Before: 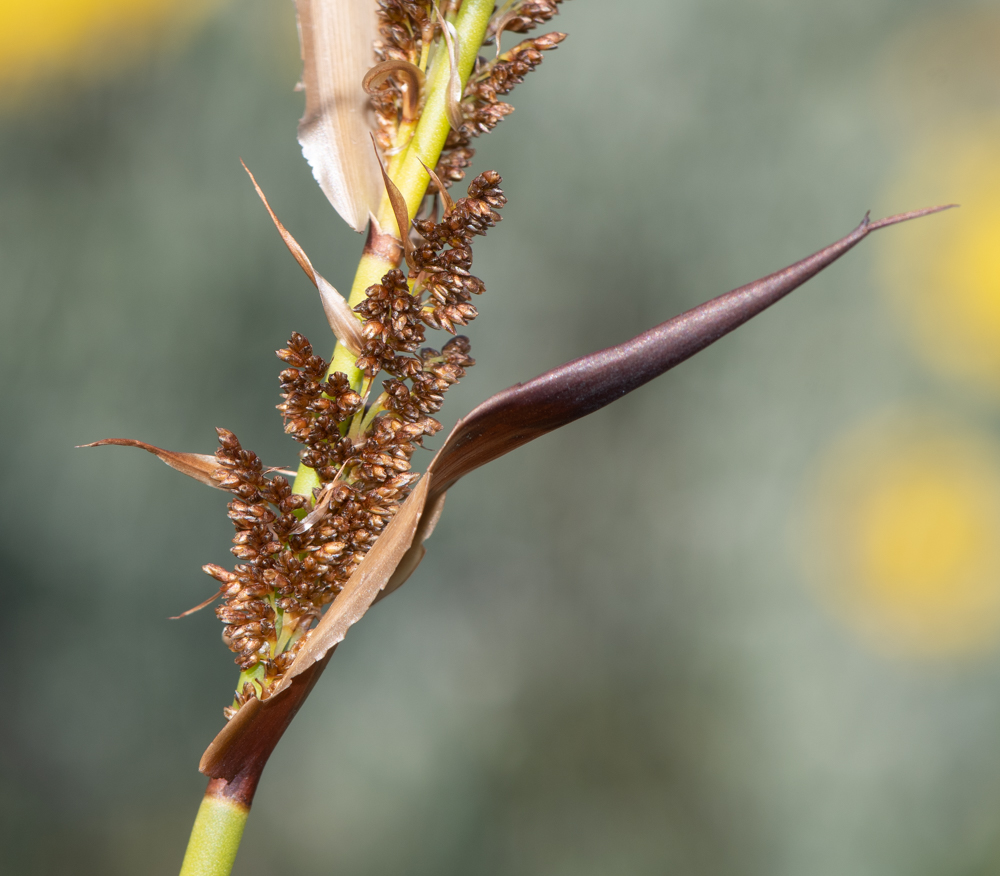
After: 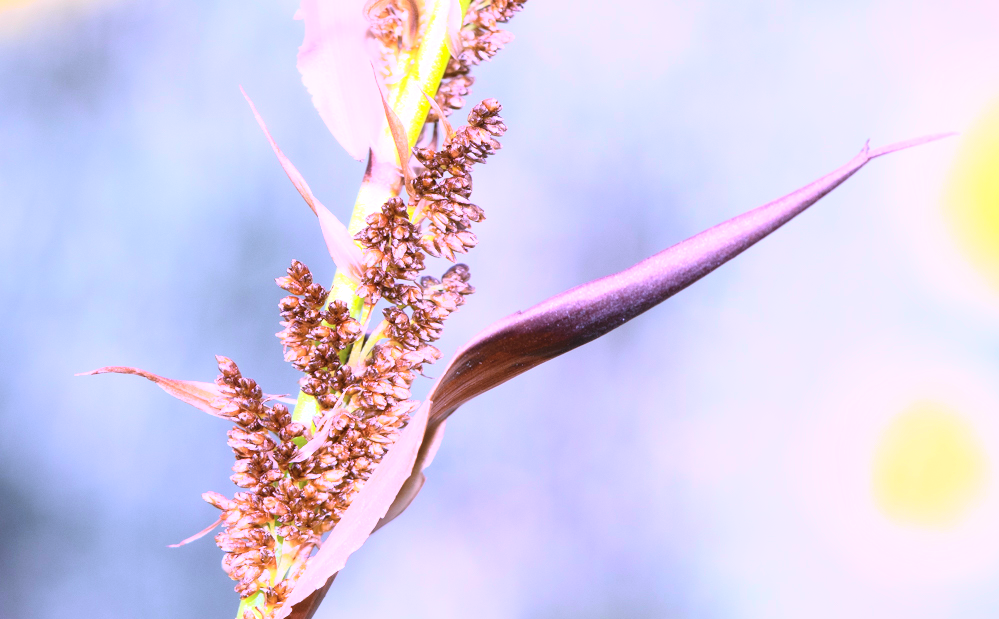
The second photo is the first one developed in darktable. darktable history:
tone curve: curves: ch0 [(0, 0) (0.131, 0.094) (0.326, 0.386) (0.481, 0.623) (0.593, 0.764) (0.812, 0.933) (1, 0.974)]; ch1 [(0, 0) (0.366, 0.367) (0.475, 0.453) (0.494, 0.493) (0.504, 0.497) (0.553, 0.584) (1, 1)]; ch2 [(0, 0) (0.333, 0.346) (0.375, 0.375) (0.424, 0.43) (0.476, 0.492) (0.502, 0.503) (0.533, 0.556) (0.566, 0.599) (0.614, 0.653) (1, 1)], color space Lab, independent channels, preserve colors none
crop and rotate: top 8.293%, bottom 20.996%
exposure: black level correction -0.005, exposure 1 EV, compensate highlight preservation false
contrast brightness saturation: saturation -0.05
white balance: red 0.98, blue 1.61
